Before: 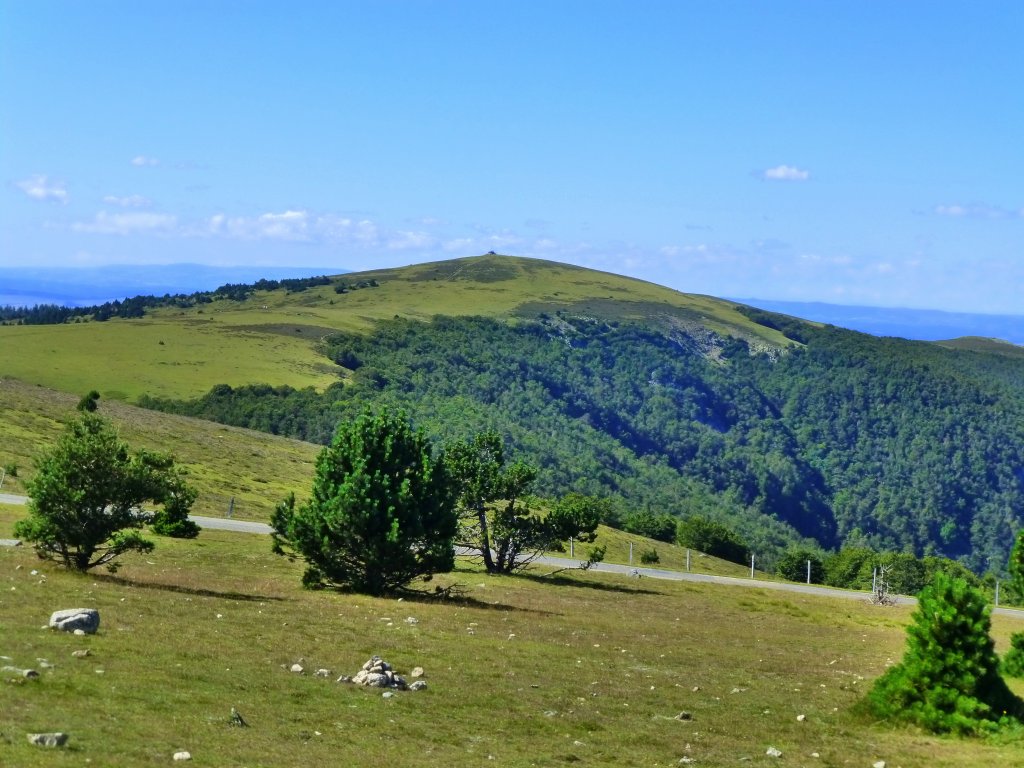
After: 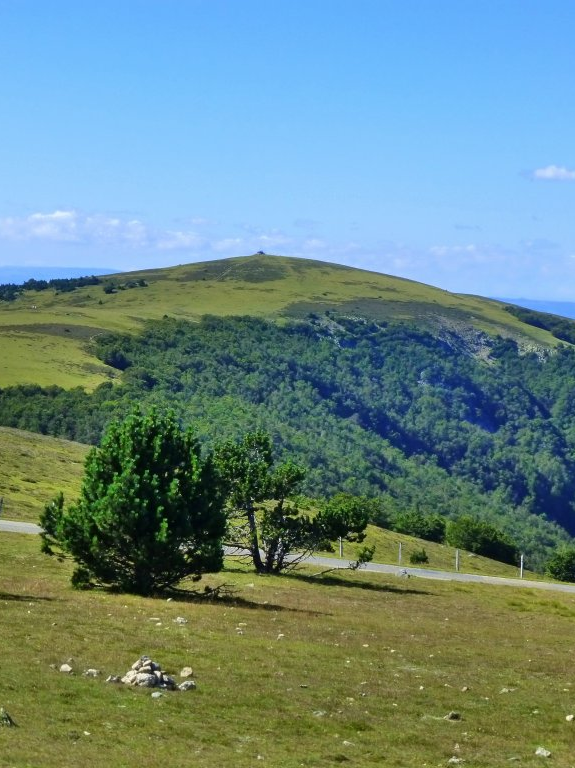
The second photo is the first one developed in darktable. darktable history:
crop and rotate: left 22.566%, right 21.224%
